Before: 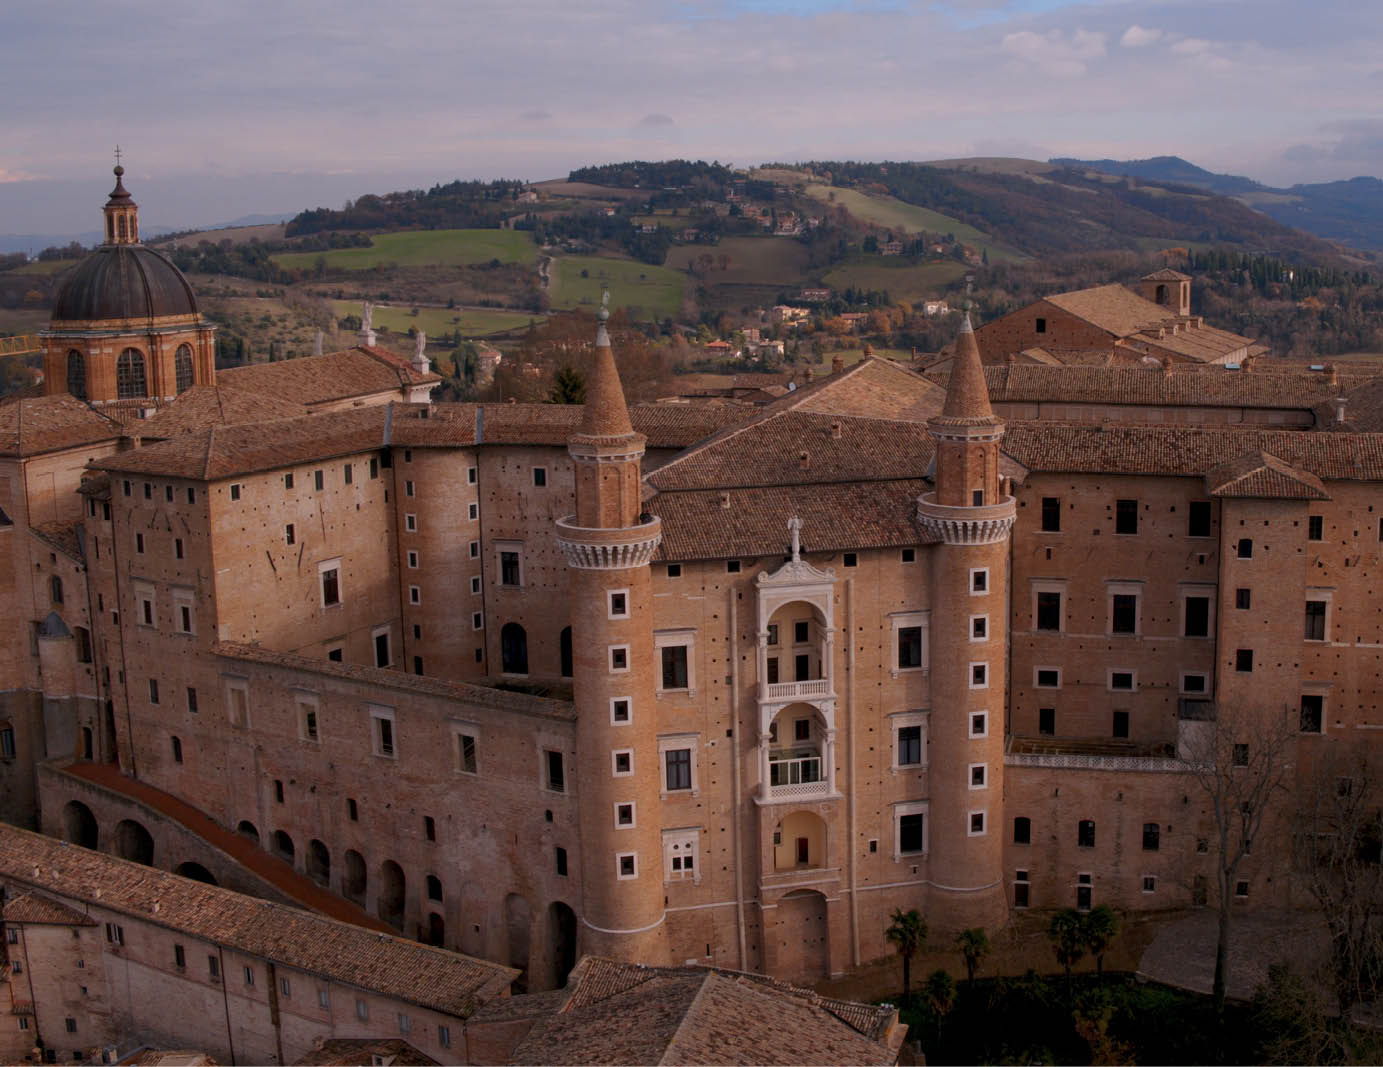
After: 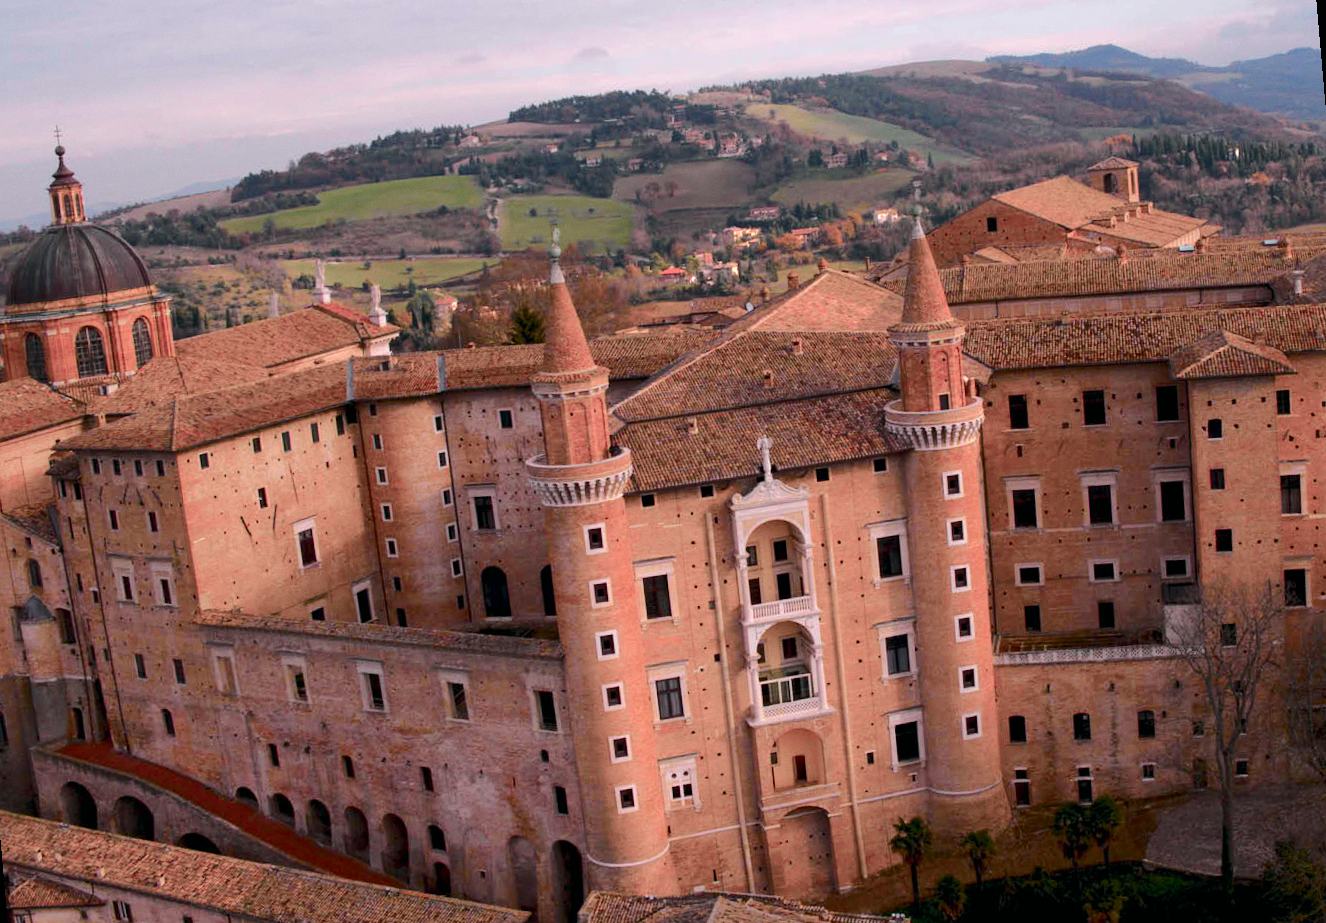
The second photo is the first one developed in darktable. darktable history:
tone curve: curves: ch0 [(0, 0.003) (0.211, 0.174) (0.482, 0.519) (0.843, 0.821) (0.992, 0.971)]; ch1 [(0, 0) (0.276, 0.206) (0.393, 0.364) (0.482, 0.477) (0.506, 0.5) (0.523, 0.523) (0.572, 0.592) (0.695, 0.767) (1, 1)]; ch2 [(0, 0) (0.438, 0.456) (0.498, 0.497) (0.536, 0.527) (0.562, 0.584) (0.619, 0.602) (0.698, 0.698) (1, 1)], color space Lab, independent channels, preserve colors none
rotate and perspective: rotation -5°, crop left 0.05, crop right 0.952, crop top 0.11, crop bottom 0.89
grain: coarseness 14.57 ISO, strength 8.8%
exposure: black level correction 0.001, exposure 0.955 EV, compensate exposure bias true, compensate highlight preservation false
